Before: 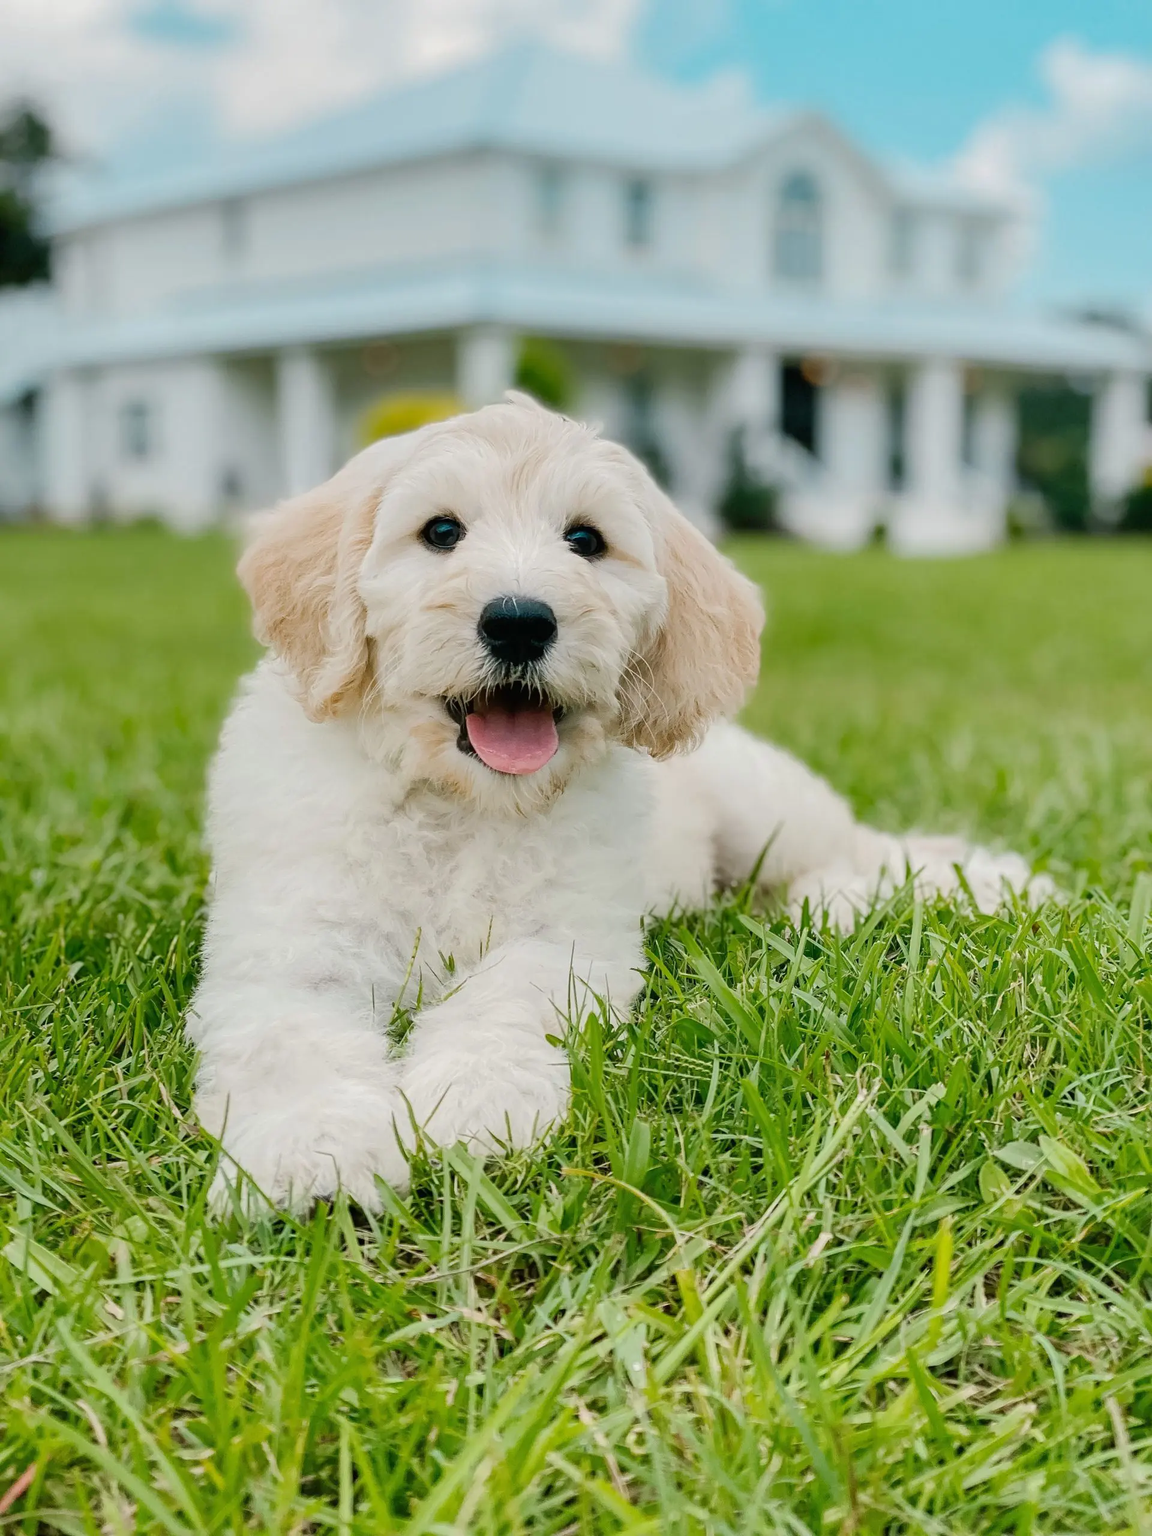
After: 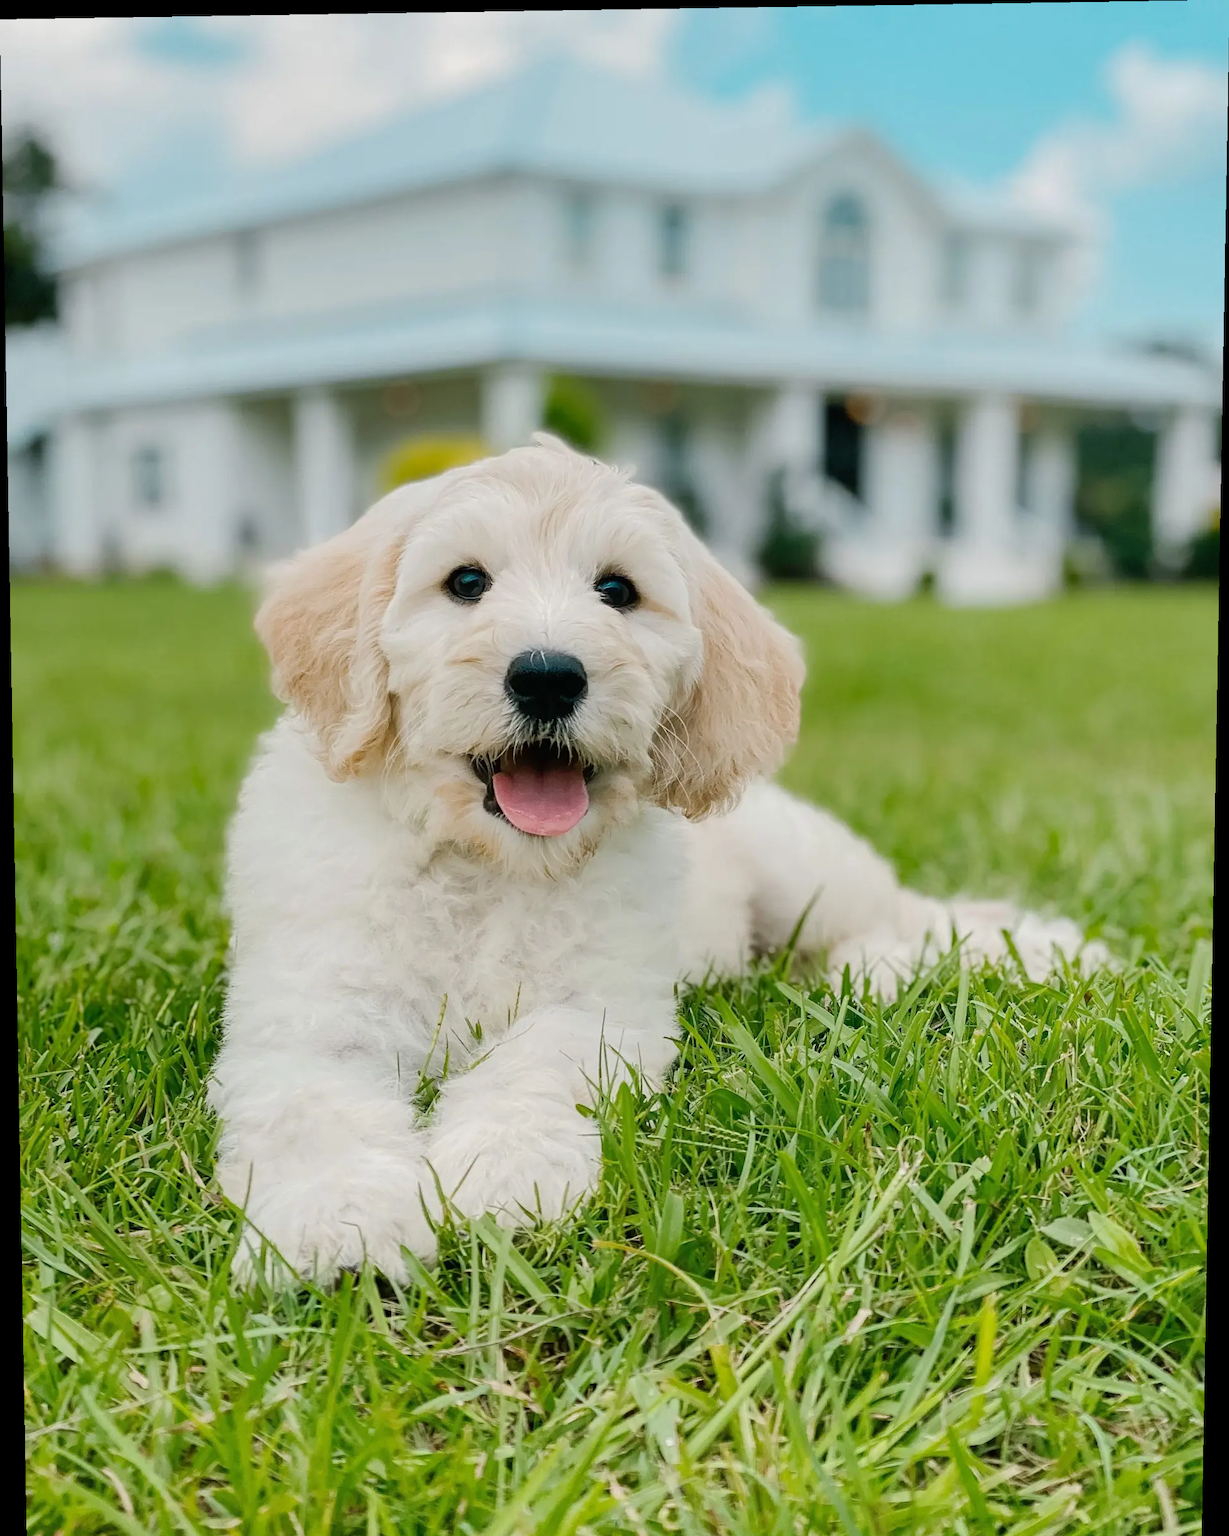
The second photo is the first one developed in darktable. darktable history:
rotate and perspective: lens shift (vertical) 0.048, lens shift (horizontal) -0.024, automatic cropping off
exposure: compensate highlight preservation false
crop and rotate: top 0%, bottom 5.097%
